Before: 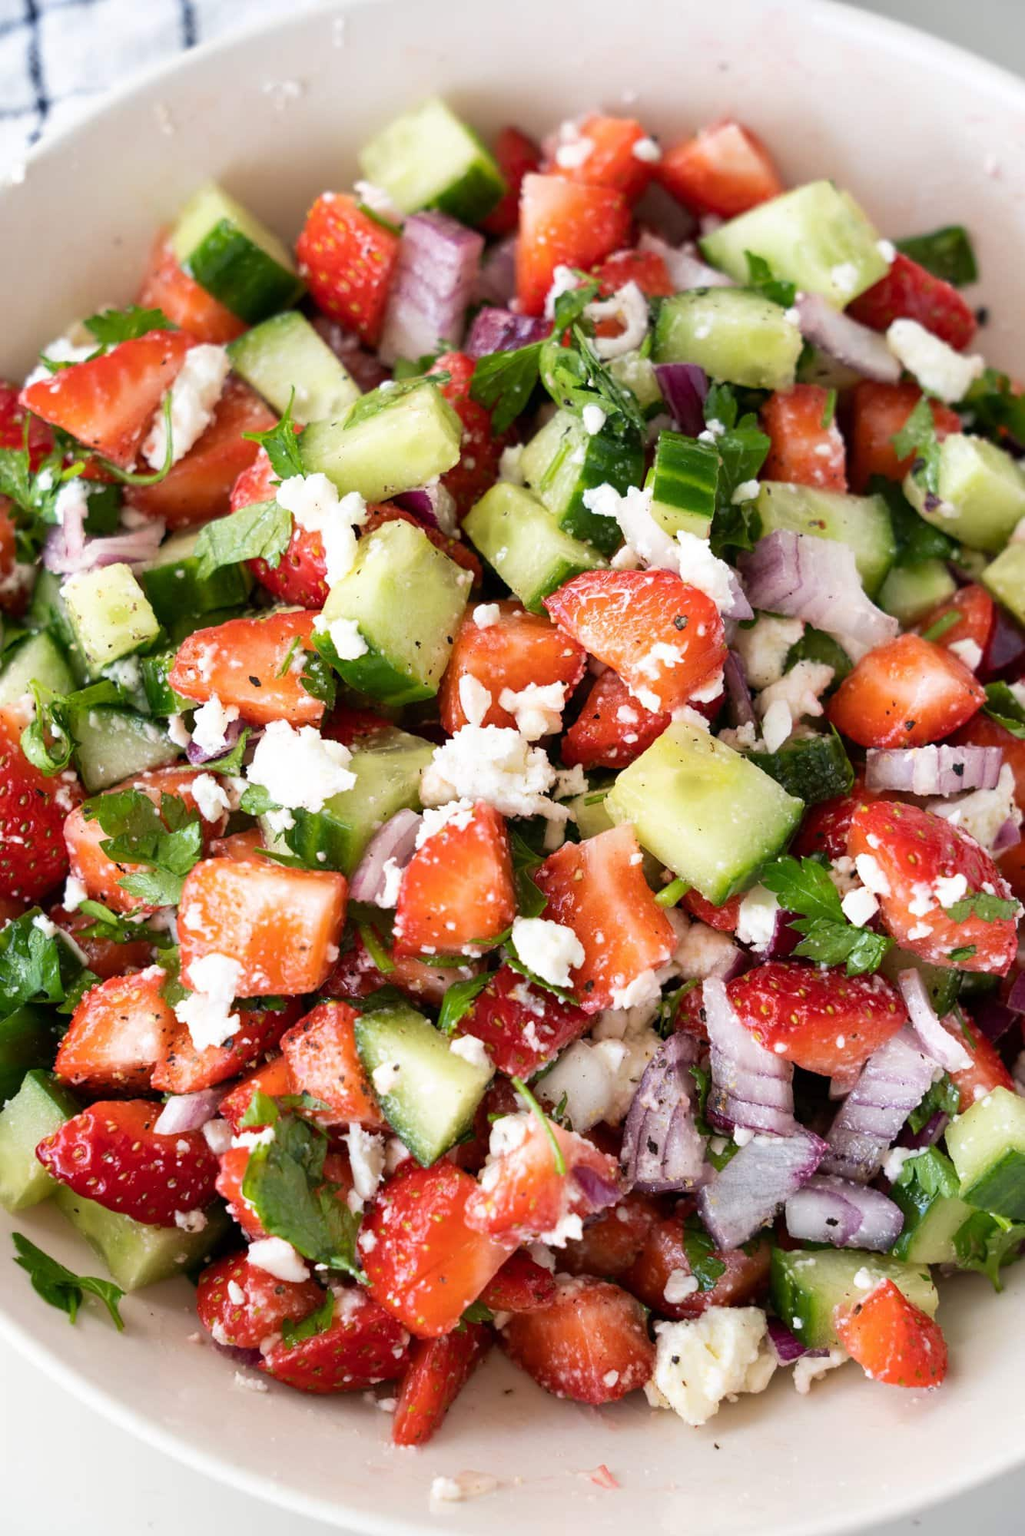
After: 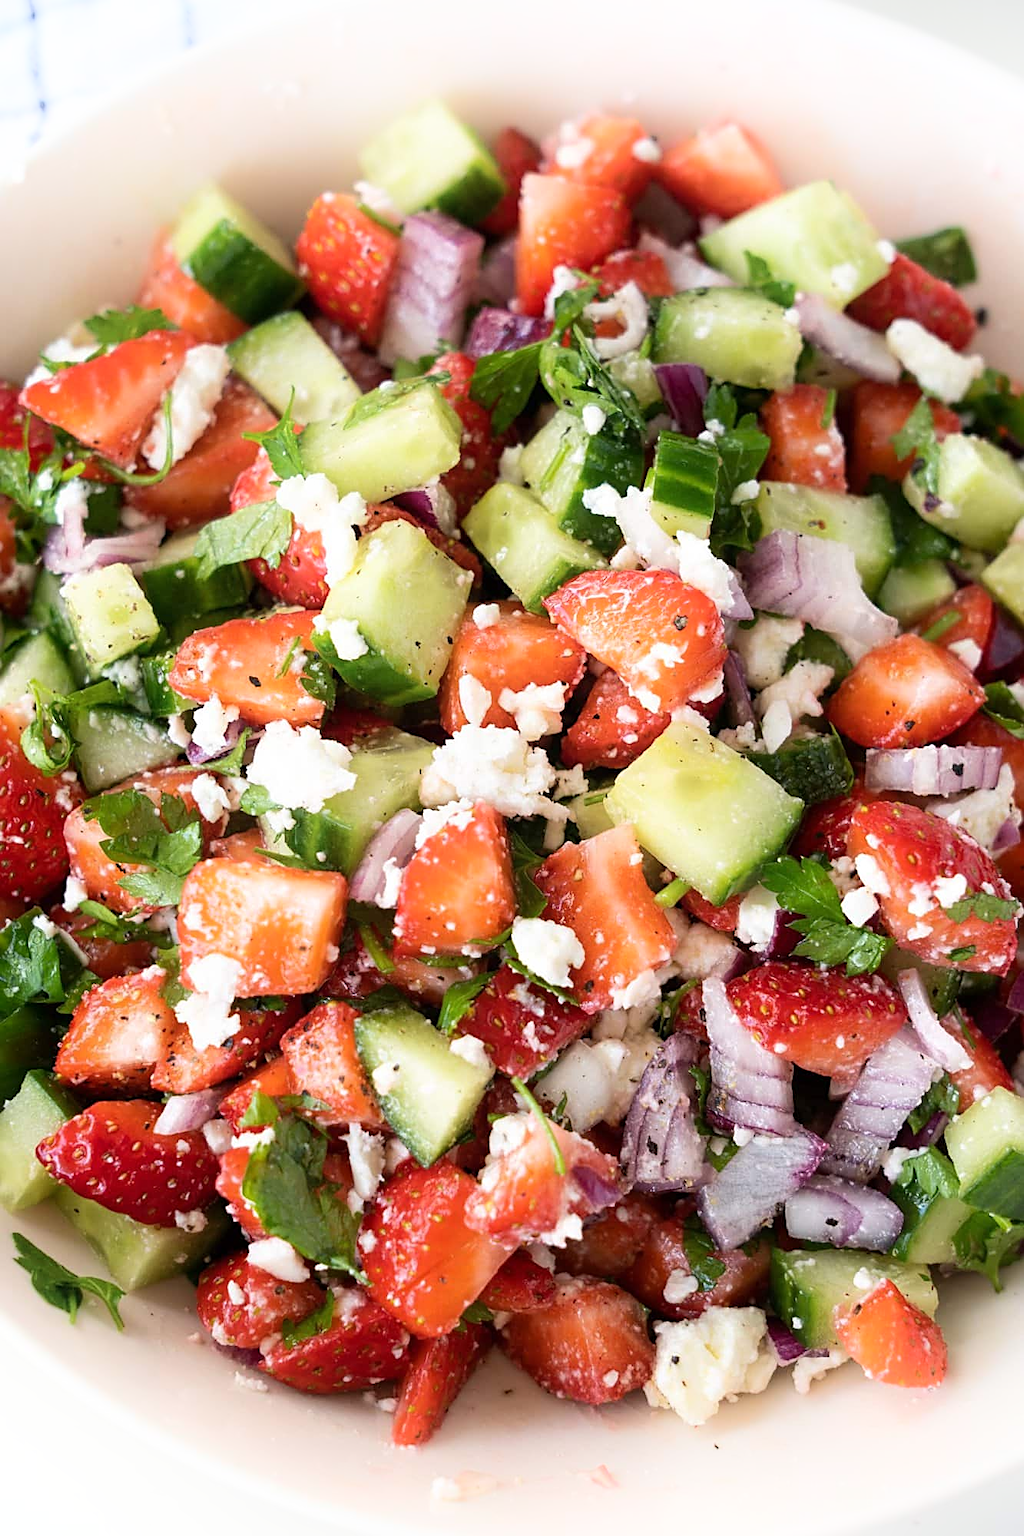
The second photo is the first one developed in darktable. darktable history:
sharpen: on, module defaults
shadows and highlights: shadows -52.77, highlights 85.18, soften with gaussian
tone equalizer: on, module defaults
